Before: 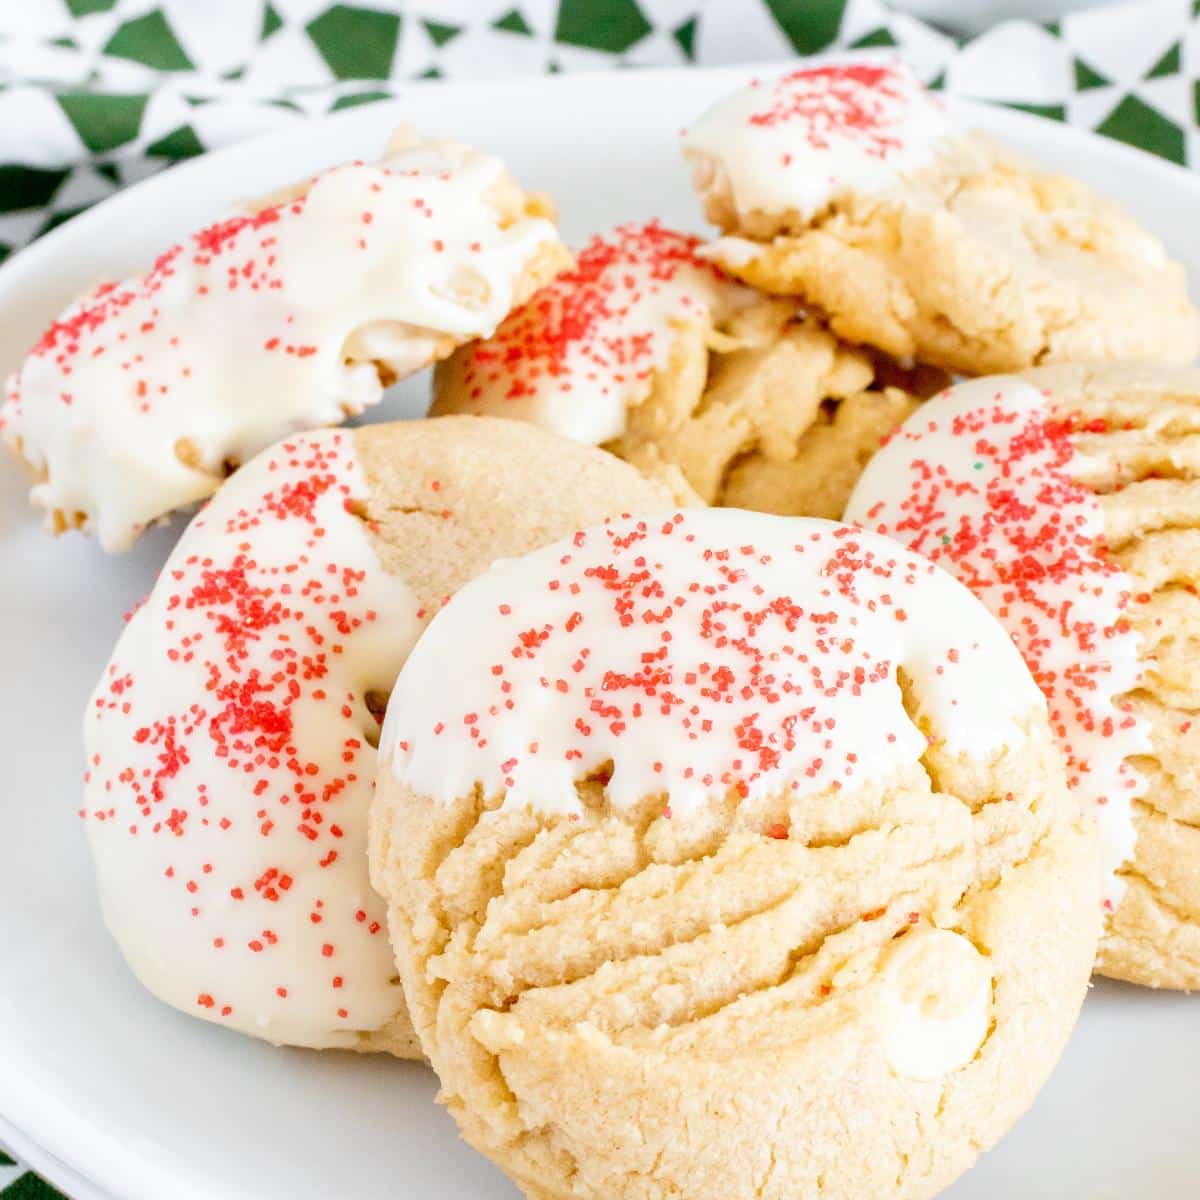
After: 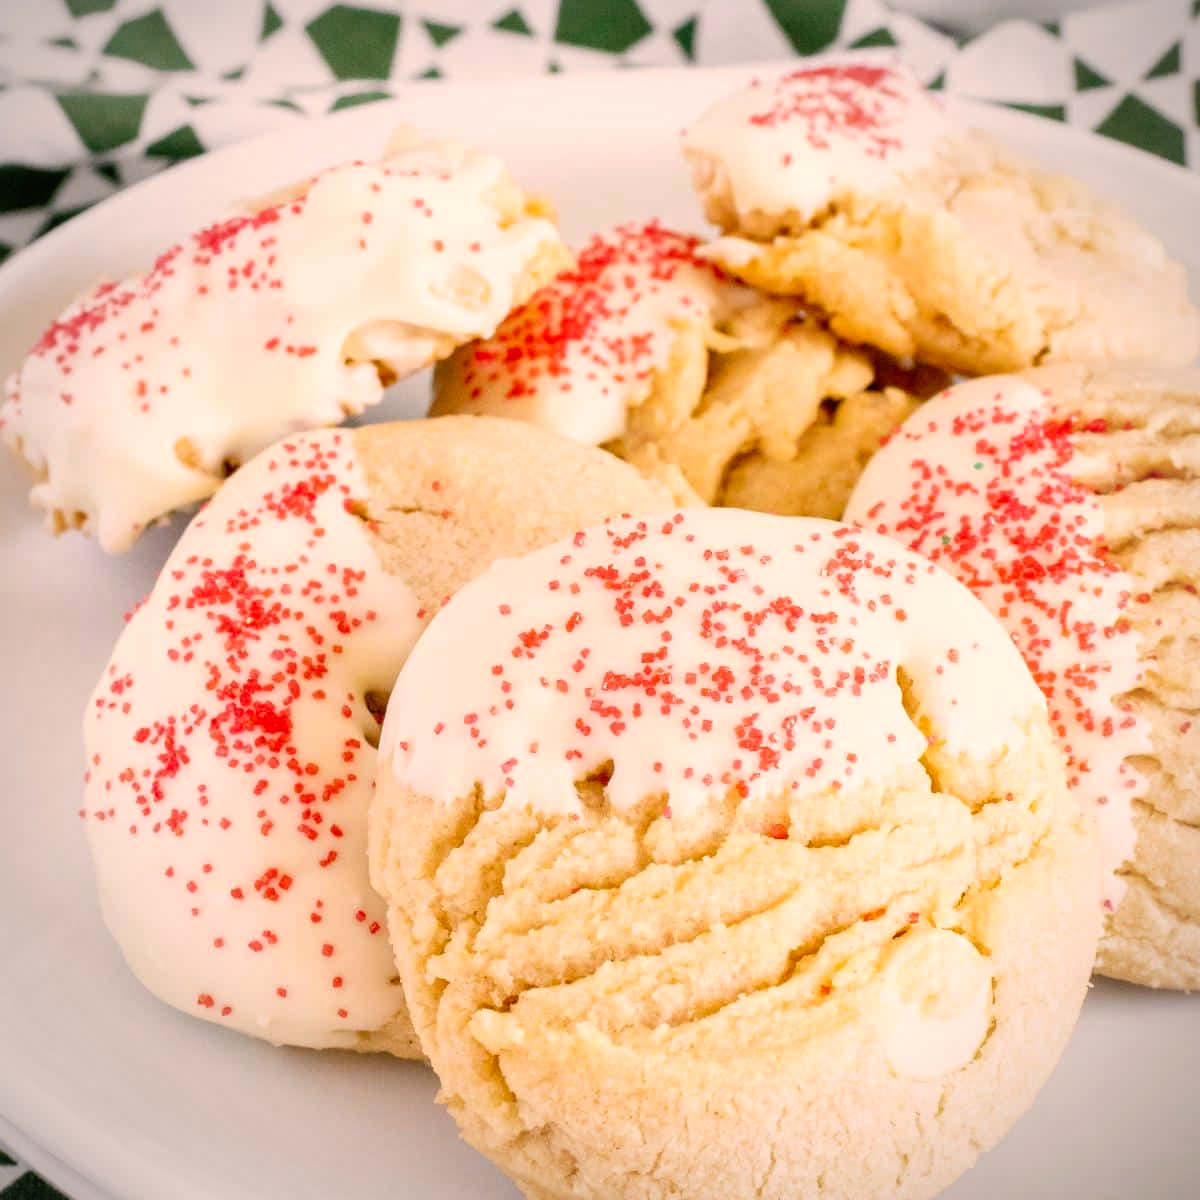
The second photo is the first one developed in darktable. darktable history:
color correction: highlights a* 11.96, highlights b* 11.58
vignetting: fall-off radius 60.92%
